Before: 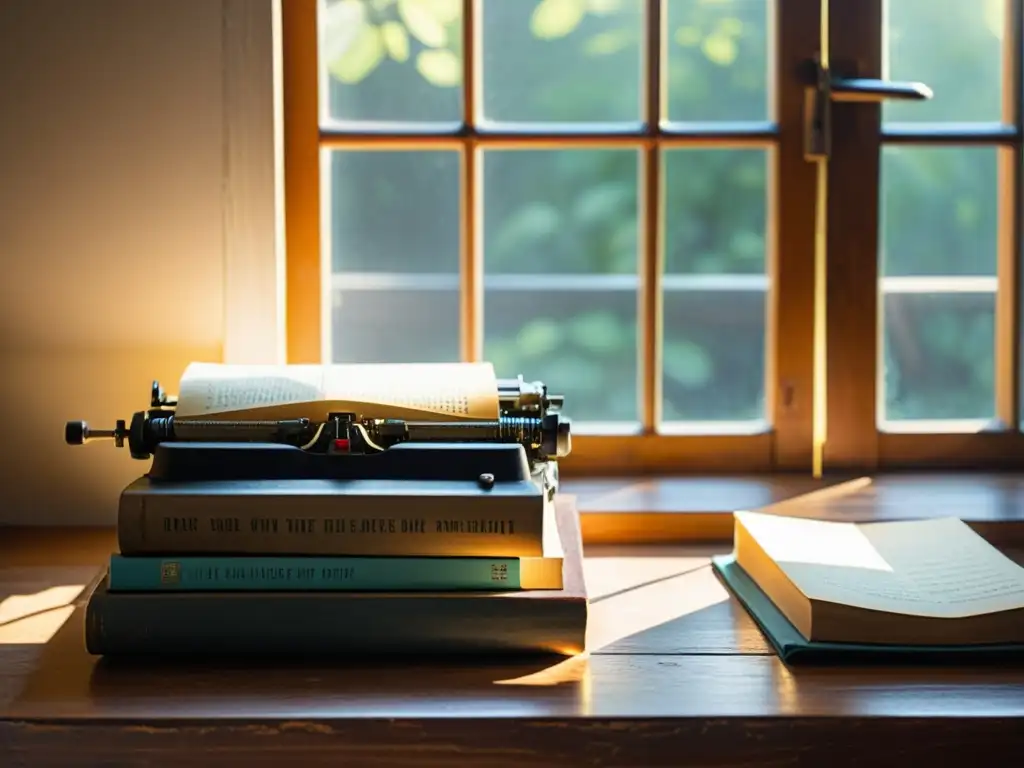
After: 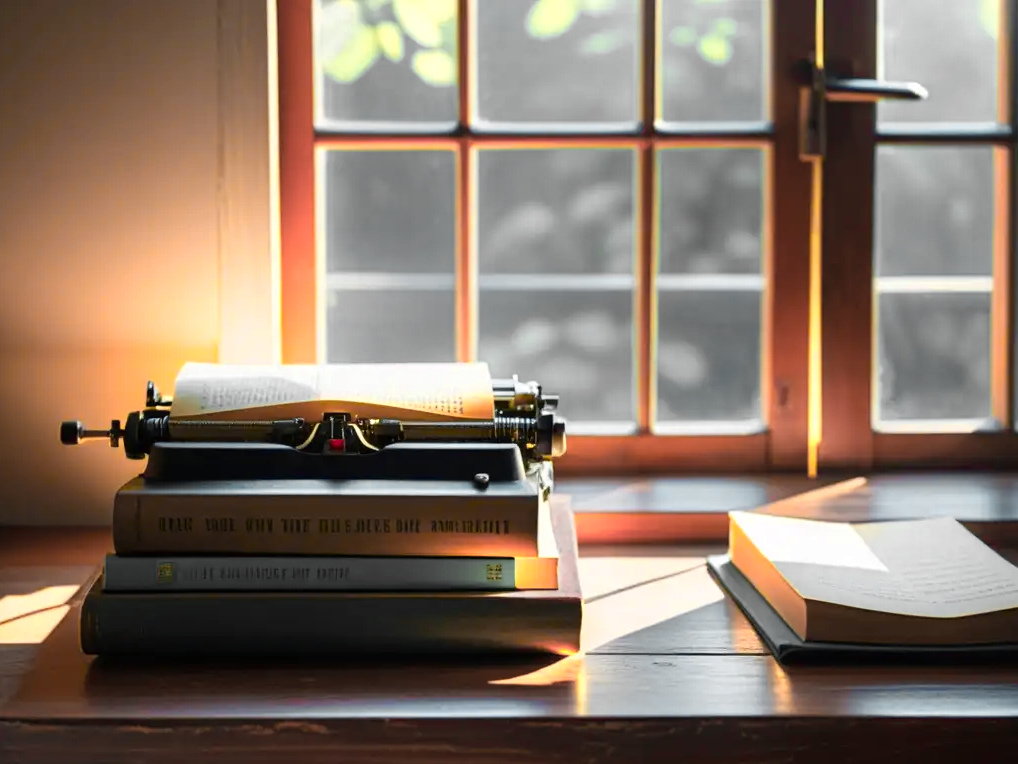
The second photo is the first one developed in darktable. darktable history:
color zones: curves: ch0 [(0.257, 0.558) (0.75, 0.565)]; ch1 [(0.004, 0.857) (0.14, 0.416) (0.257, 0.695) (0.442, 0.032) (0.736, 0.266) (0.891, 0.741)]; ch2 [(0, 0.623) (0.112, 0.436) (0.271, 0.474) (0.516, 0.64) (0.743, 0.286)]
crop and rotate: left 0.565%, top 0.127%, bottom 0.379%
